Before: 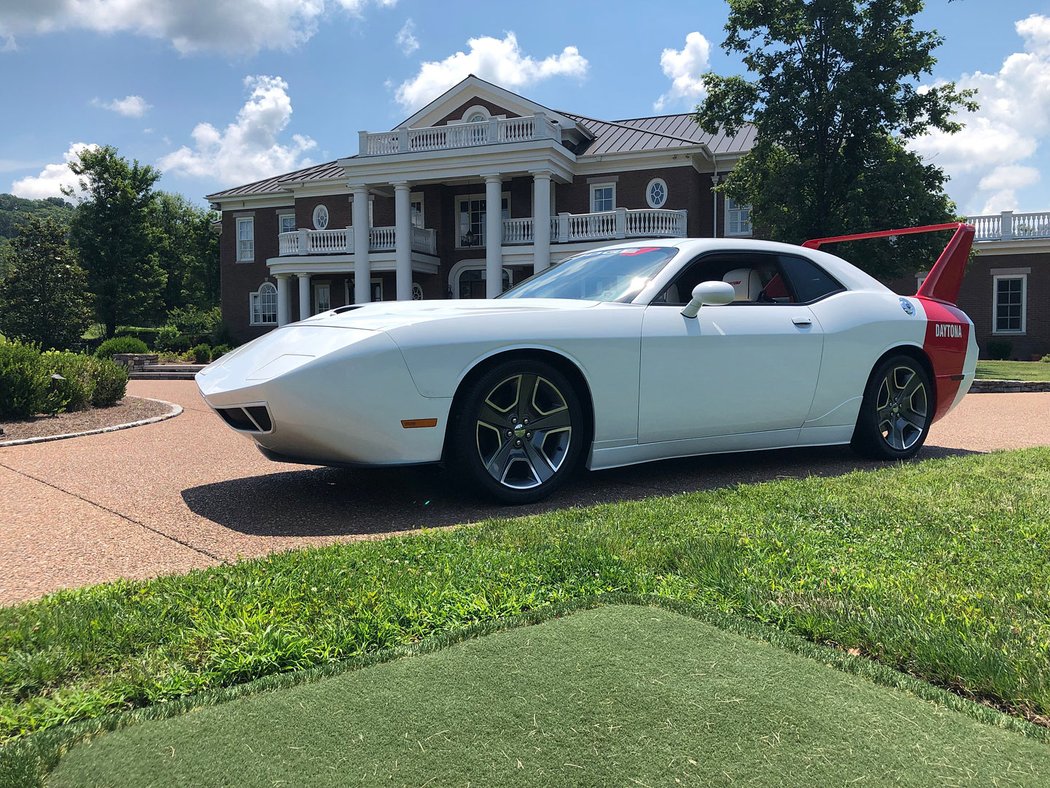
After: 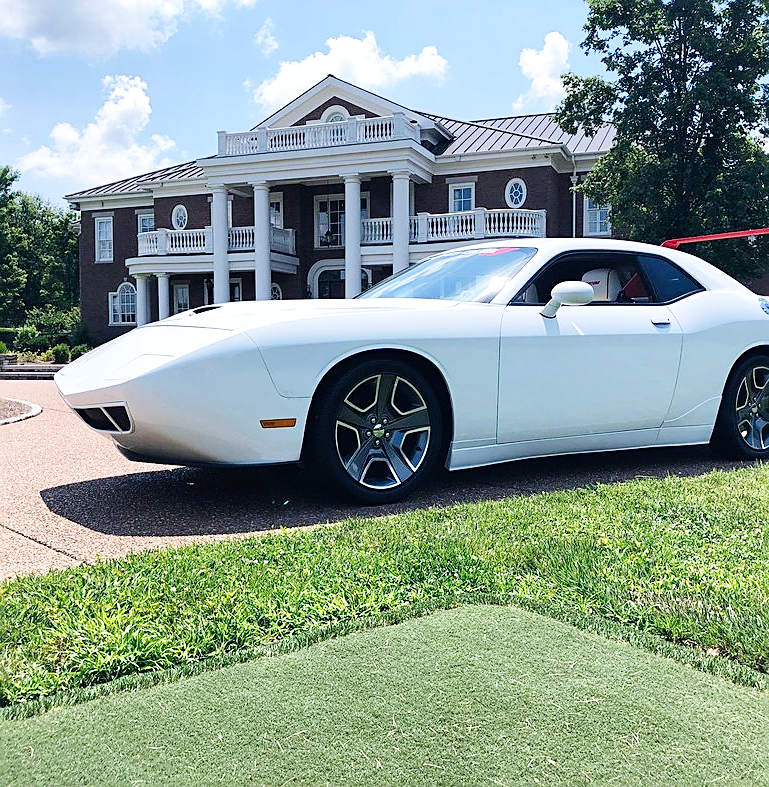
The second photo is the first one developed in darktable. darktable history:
base curve: curves: ch0 [(0, 0) (0.008, 0.007) (0.022, 0.029) (0.048, 0.089) (0.092, 0.197) (0.191, 0.399) (0.275, 0.534) (0.357, 0.65) (0.477, 0.78) (0.542, 0.833) (0.799, 0.973) (1, 1)], preserve colors none
sharpen: on, module defaults
color calibration: illuminant as shot in camera, x 0.358, y 0.373, temperature 4628.91 K
crop: left 13.443%, right 13.31%
